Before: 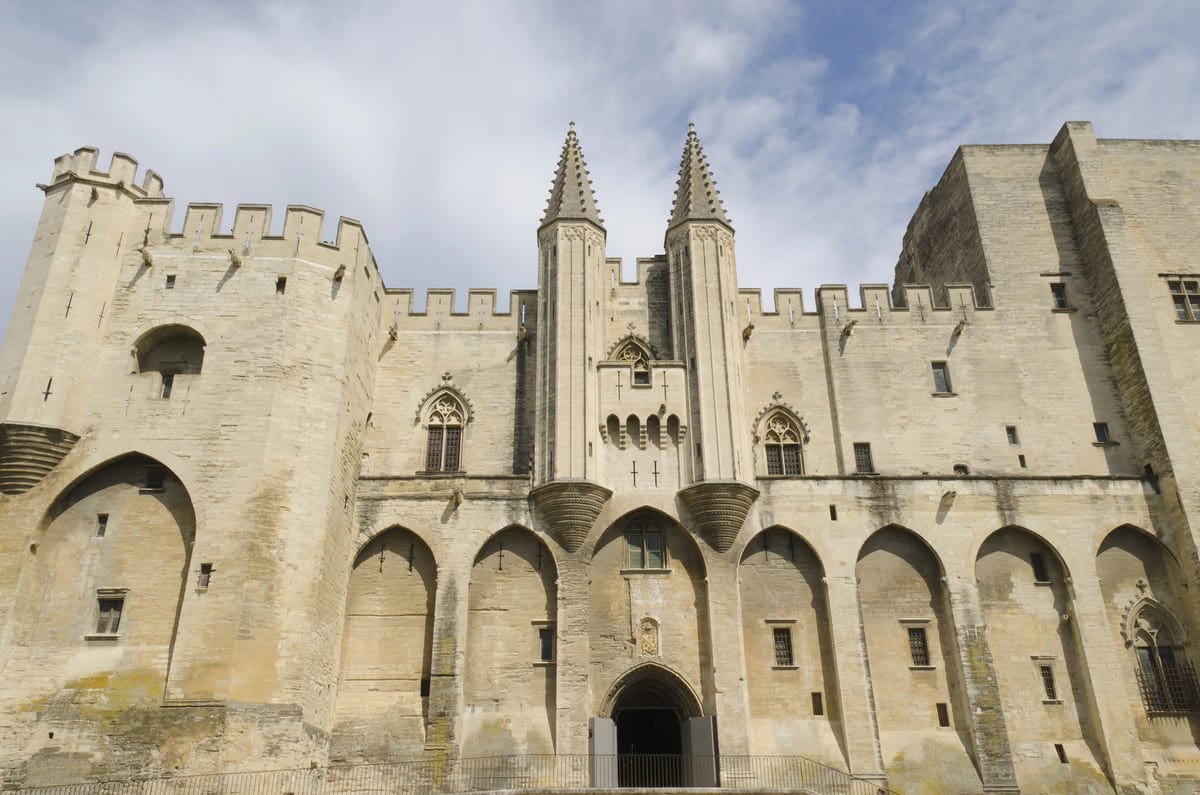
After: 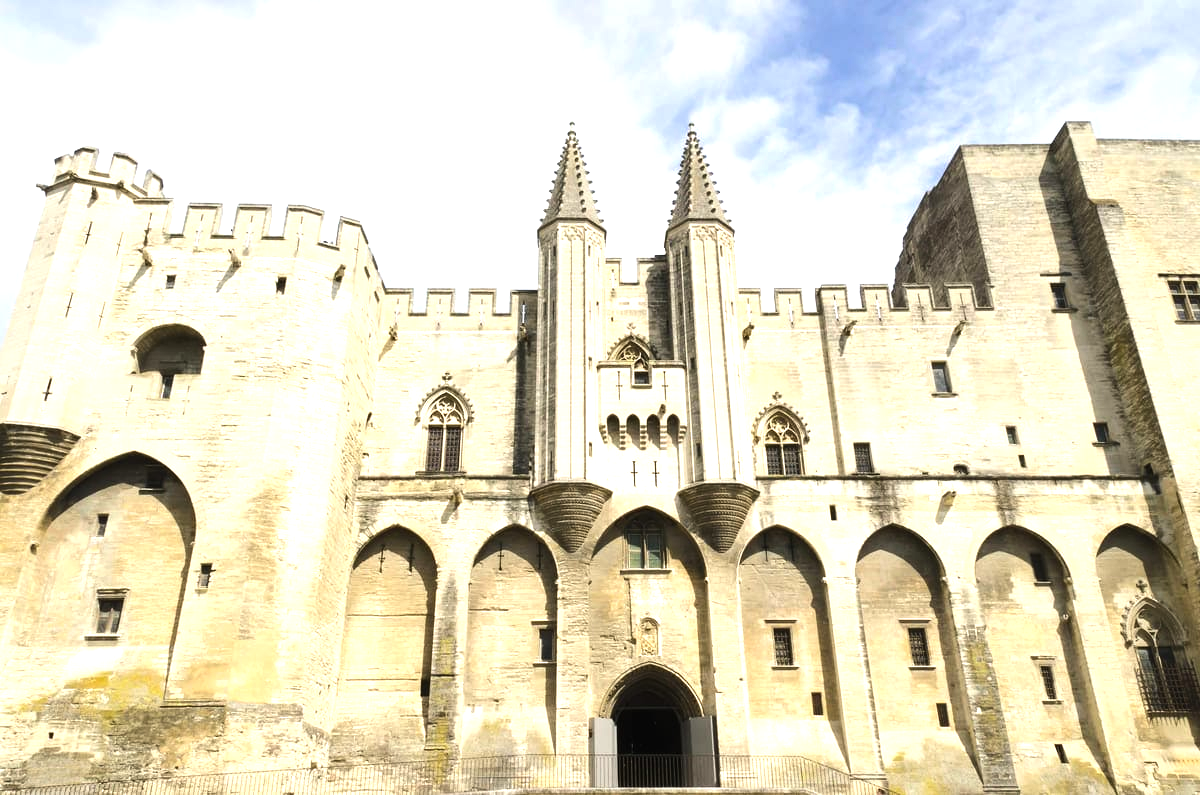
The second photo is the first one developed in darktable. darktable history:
rotate and perspective: automatic cropping off
tone equalizer: -8 EV -0.417 EV, -7 EV -0.389 EV, -6 EV -0.333 EV, -5 EV -0.222 EV, -3 EV 0.222 EV, -2 EV 0.333 EV, -1 EV 0.389 EV, +0 EV 0.417 EV, edges refinement/feathering 500, mask exposure compensation -1.57 EV, preserve details no
exposure: black level correction 0, exposure 0.5 EV, compensate highlight preservation false
rgb levels: preserve colors max RGB
color balance: contrast 10%
